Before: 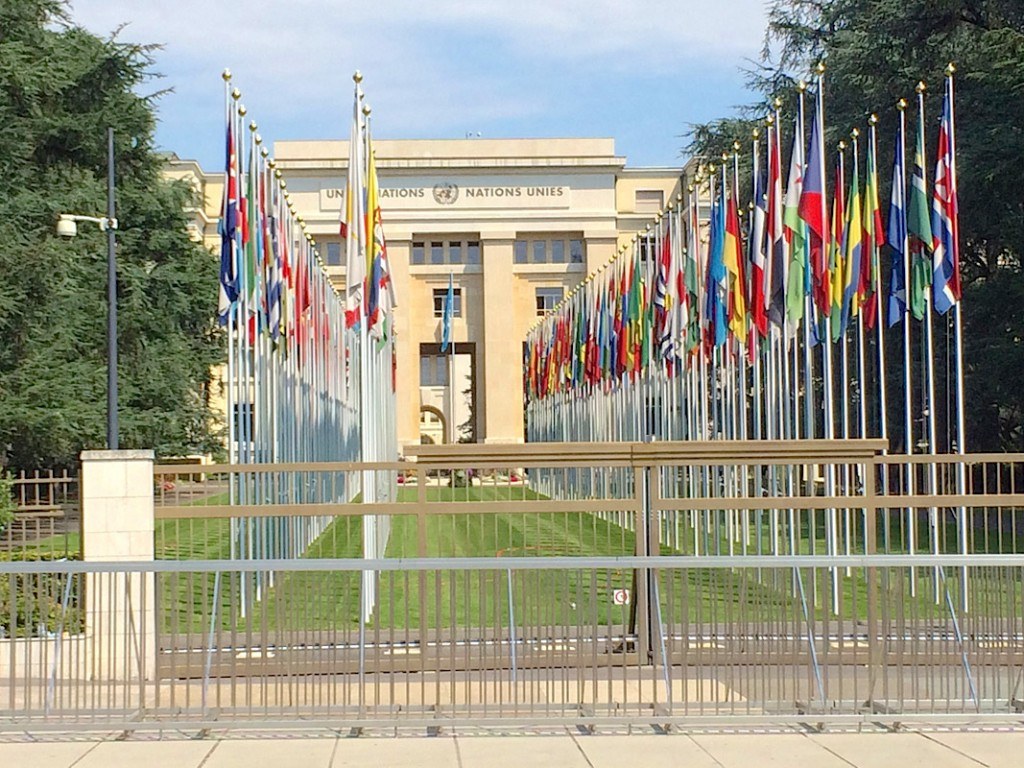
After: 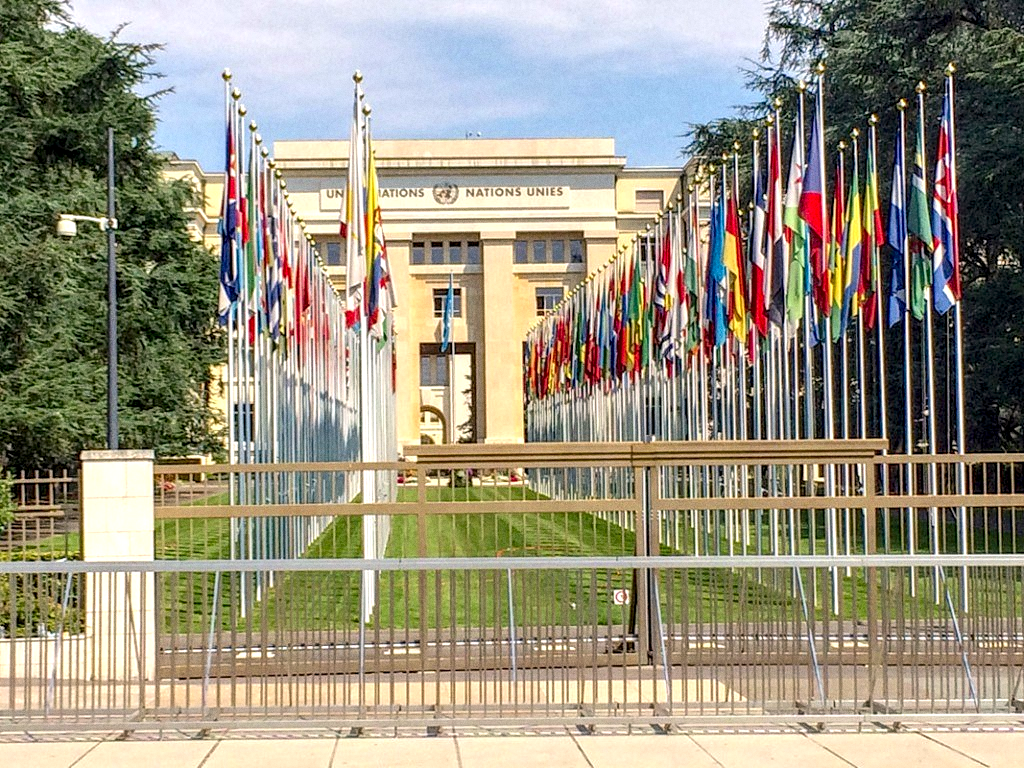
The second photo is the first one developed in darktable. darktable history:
local contrast: highlights 79%, shadows 56%, detail 175%, midtone range 0.428
color correction: highlights a* 3.22, highlights b* 1.93, saturation 1.19
grain: coarseness 7.08 ISO, strength 21.67%, mid-tones bias 59.58%
